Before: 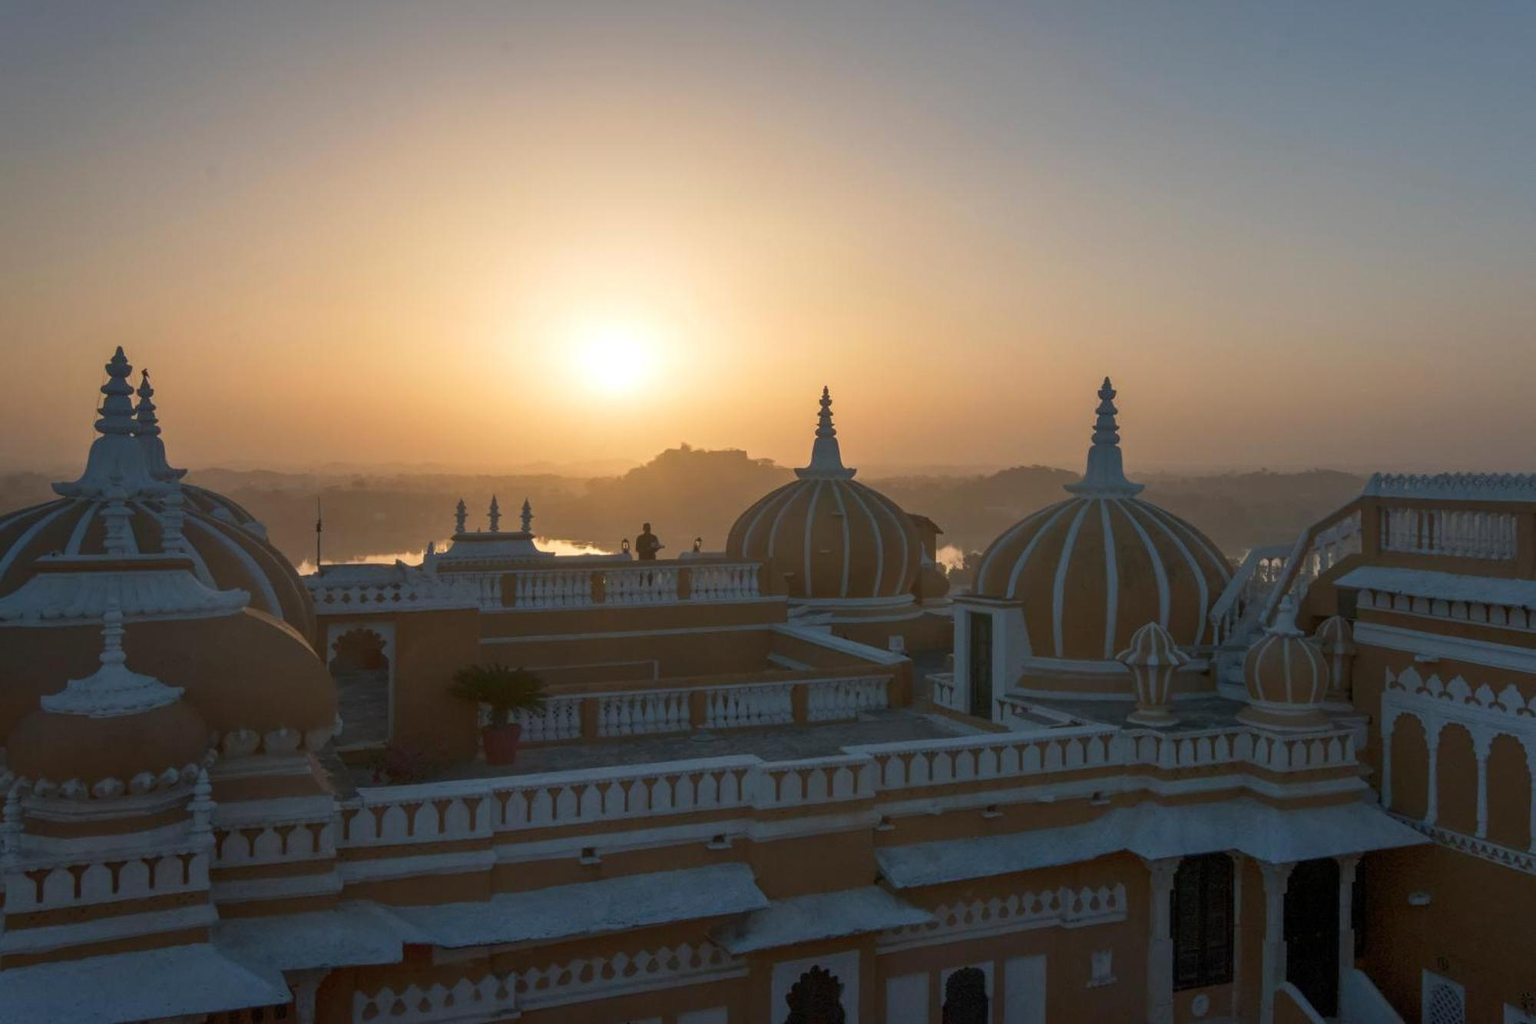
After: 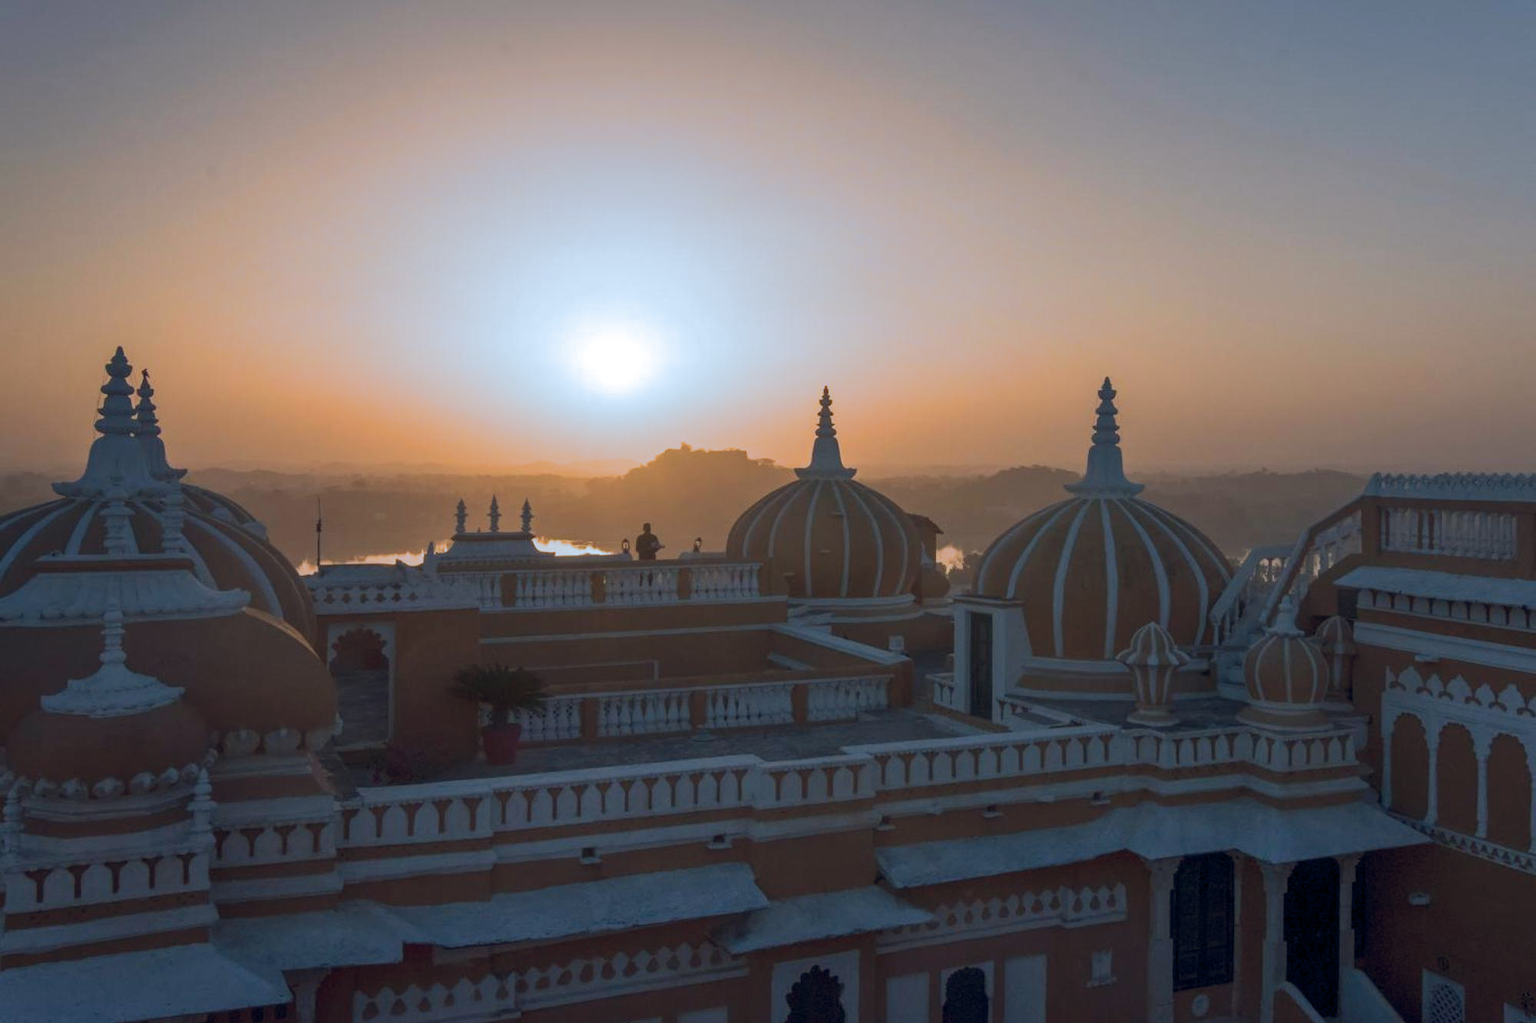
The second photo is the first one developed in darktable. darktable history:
white balance: red 1.004, blue 1.024
color balance rgb: shadows lift › hue 87.51°, highlights gain › chroma 1.62%, highlights gain › hue 55.1°, global offset › chroma 0.1%, global offset › hue 253.66°, linear chroma grading › global chroma 0.5%
split-toning: shadows › hue 351.18°, shadows › saturation 0.86, highlights › hue 218.82°, highlights › saturation 0.73, balance -19.167
